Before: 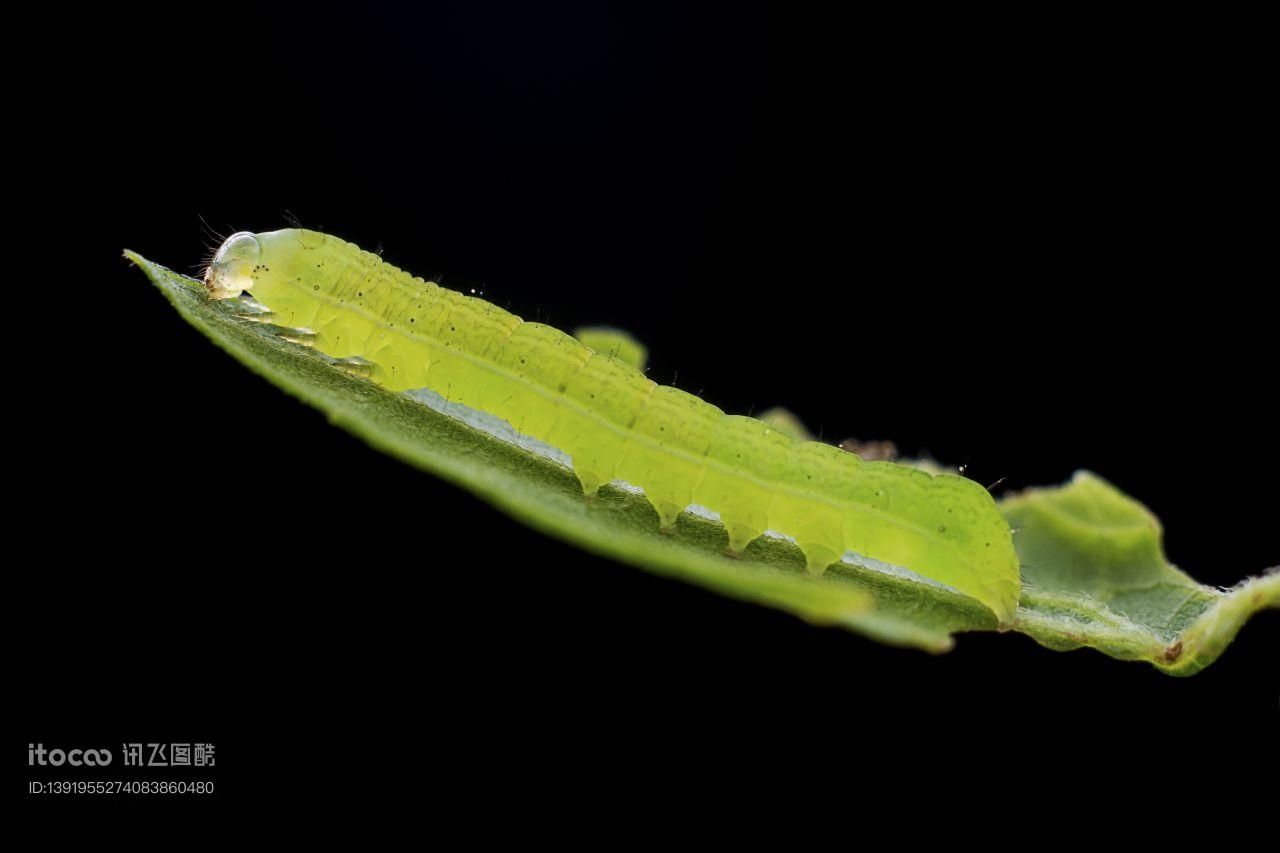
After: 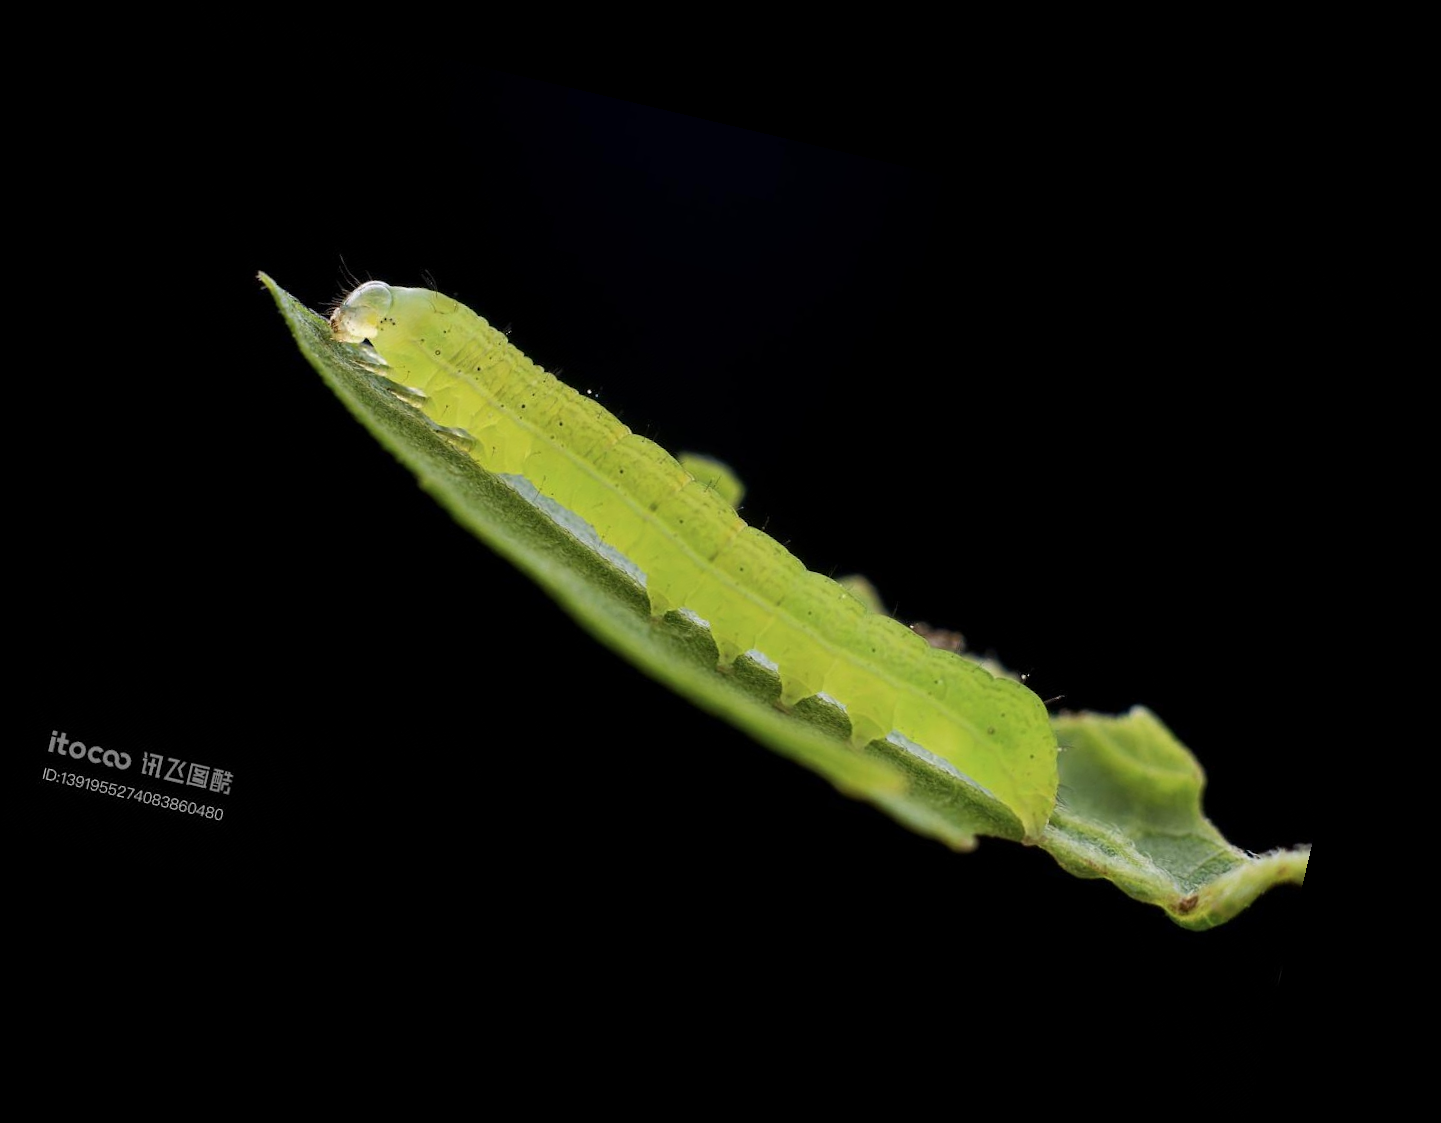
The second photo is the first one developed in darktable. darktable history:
color balance rgb: linear chroma grading › shadows -3%, linear chroma grading › highlights -4%
rotate and perspective: rotation 13.27°, automatic cropping off
